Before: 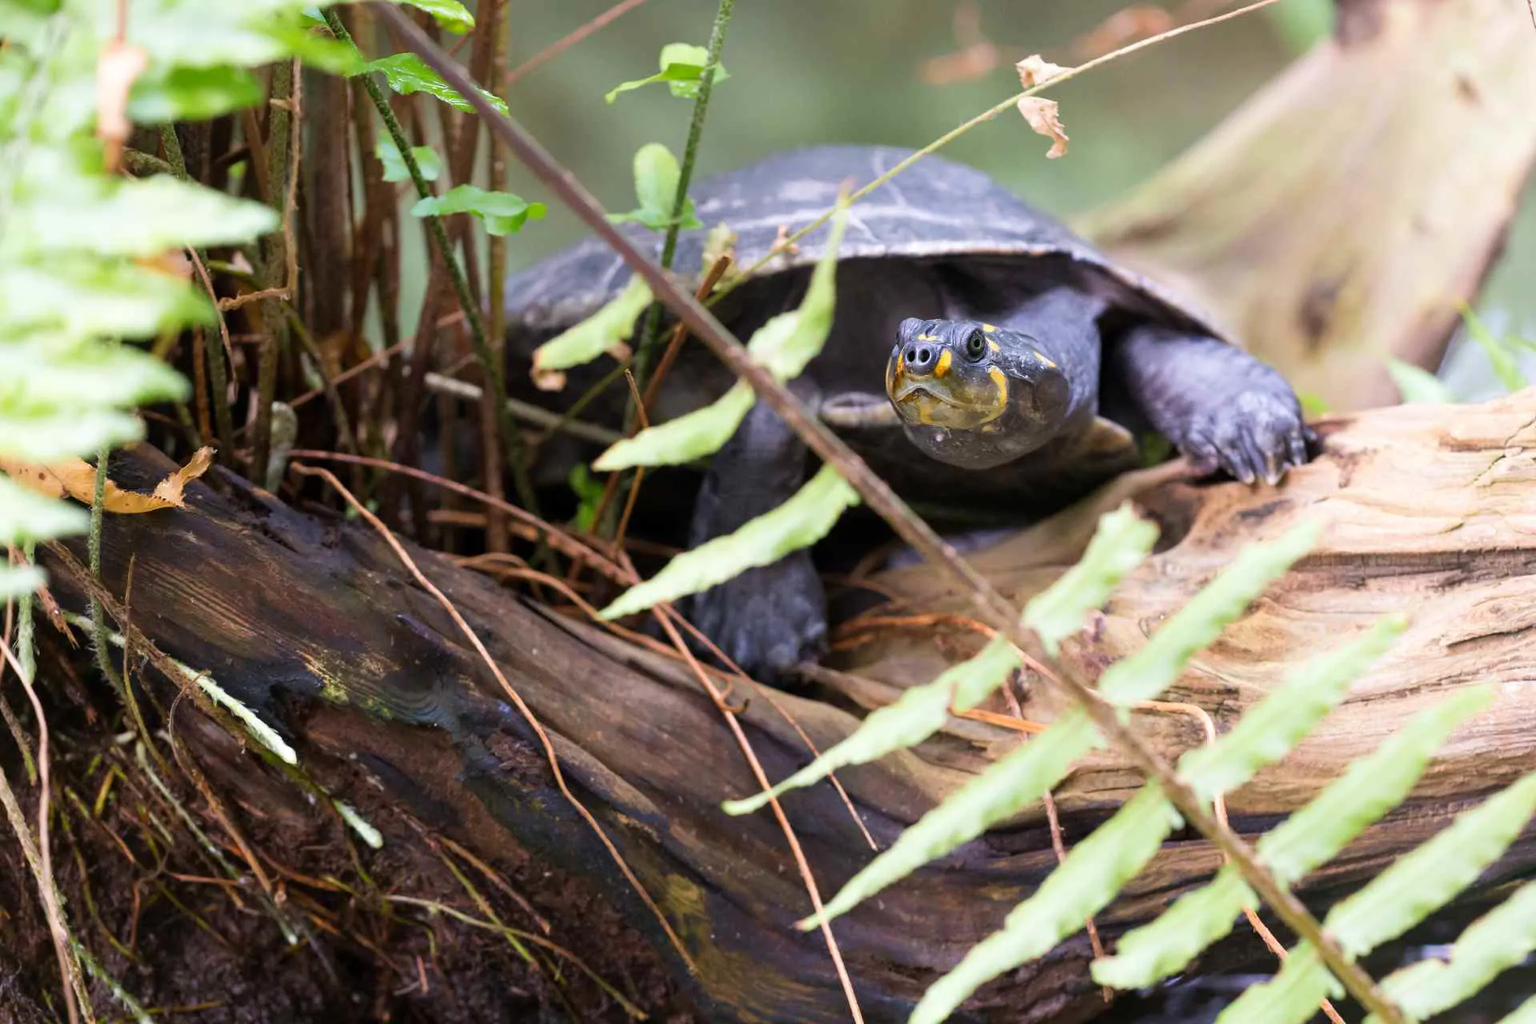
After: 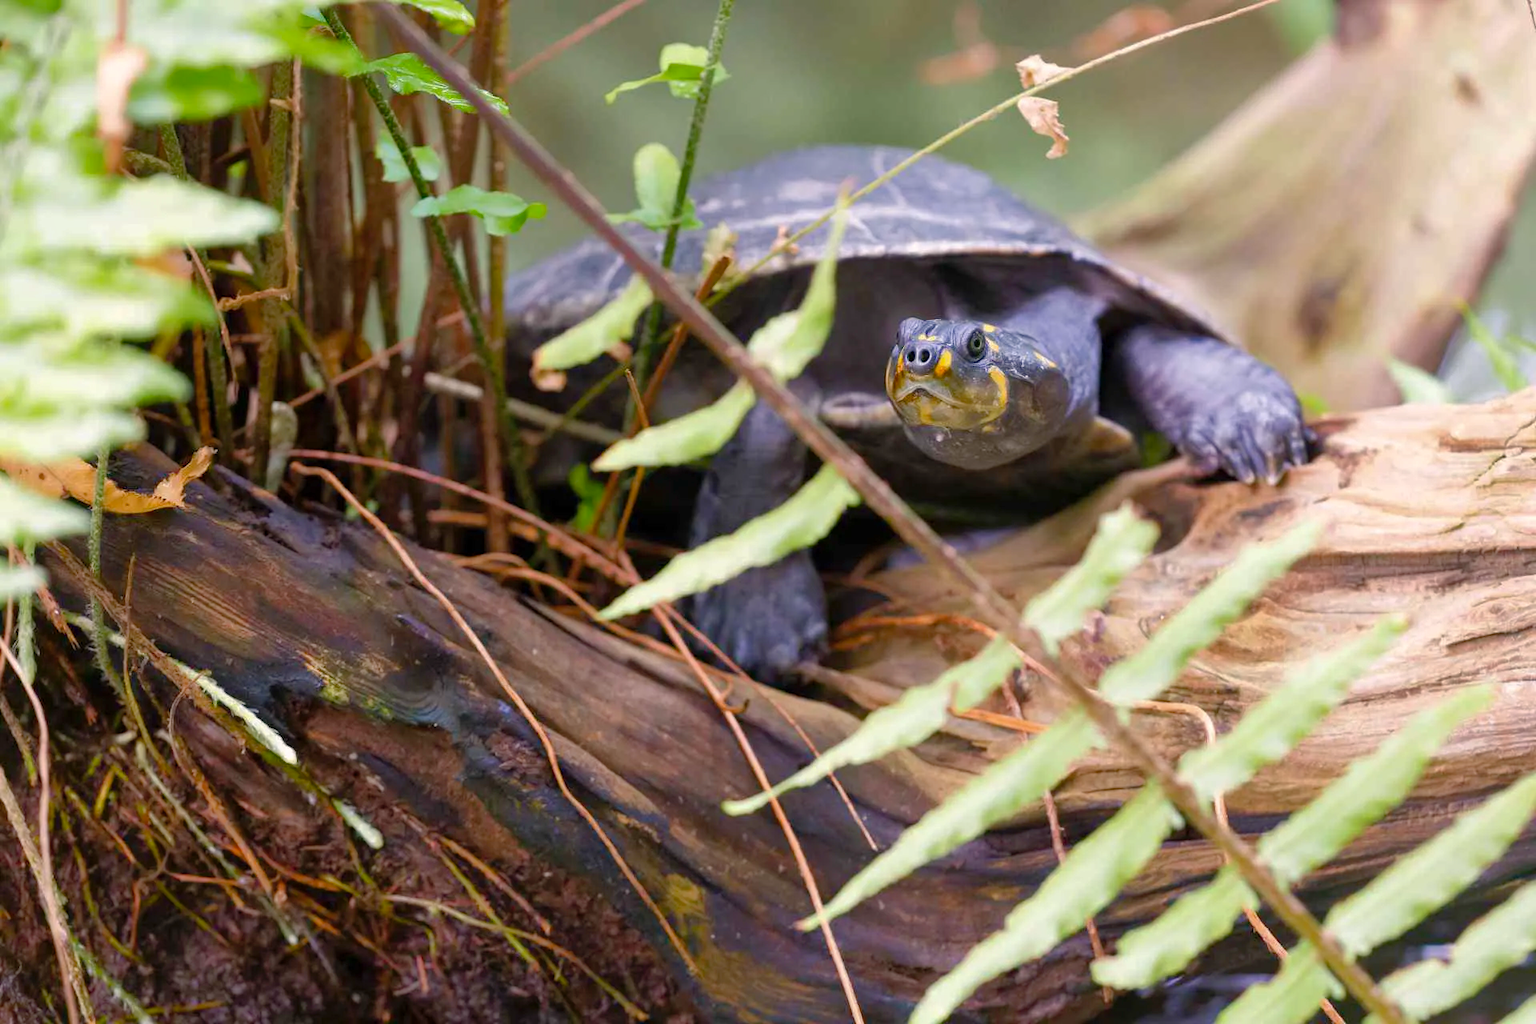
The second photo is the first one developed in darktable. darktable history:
shadows and highlights: on, module defaults
color balance rgb: highlights gain › chroma 1.012%, highlights gain › hue 52.21°, perceptual saturation grading › global saturation 20%, perceptual saturation grading › highlights -25.027%, perceptual saturation grading › shadows 24.753%
